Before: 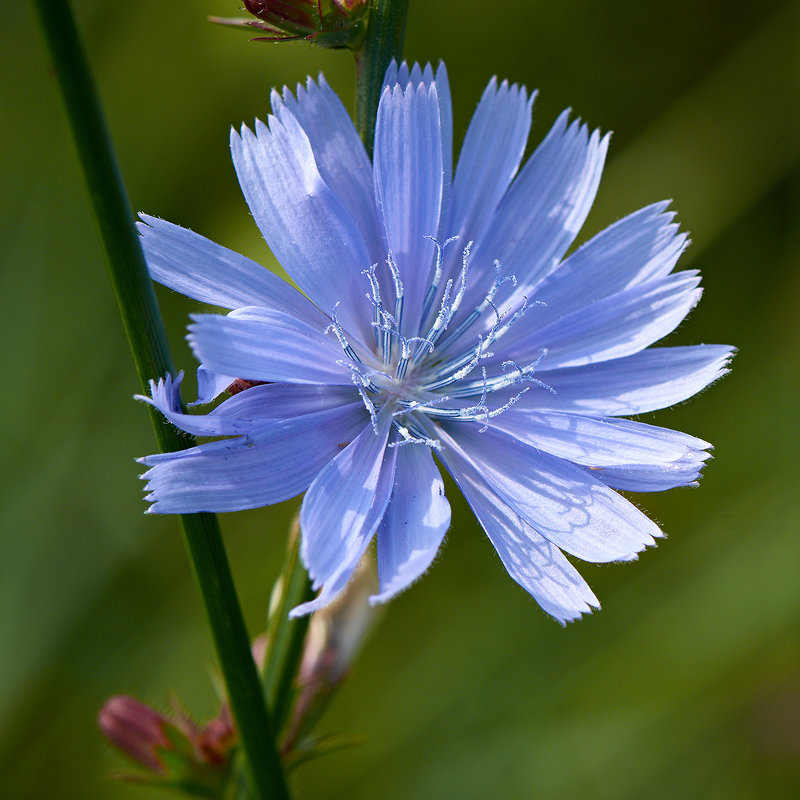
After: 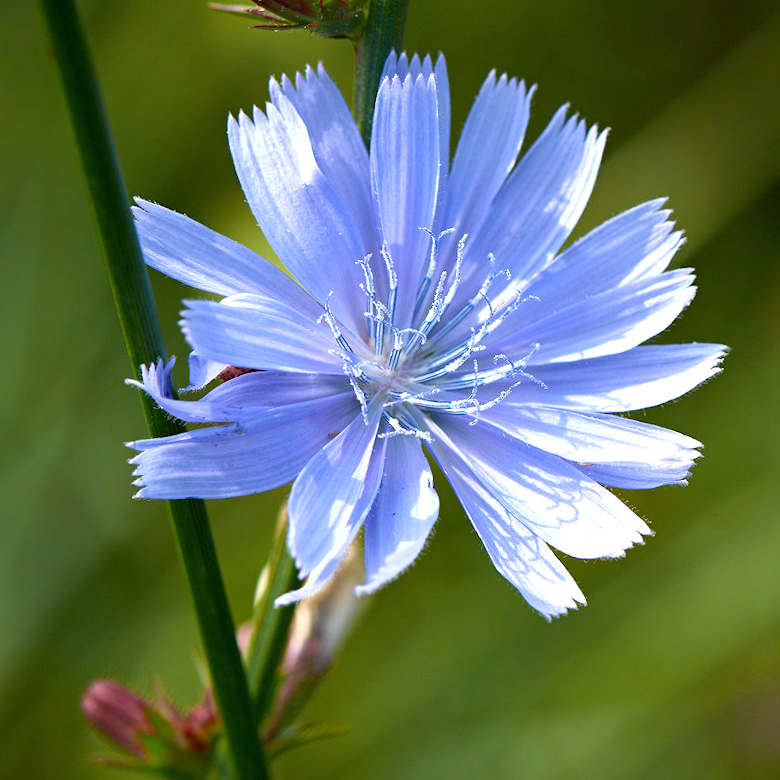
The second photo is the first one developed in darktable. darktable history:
crop and rotate: angle -1.43°
exposure: exposure 0.634 EV, compensate highlight preservation false
